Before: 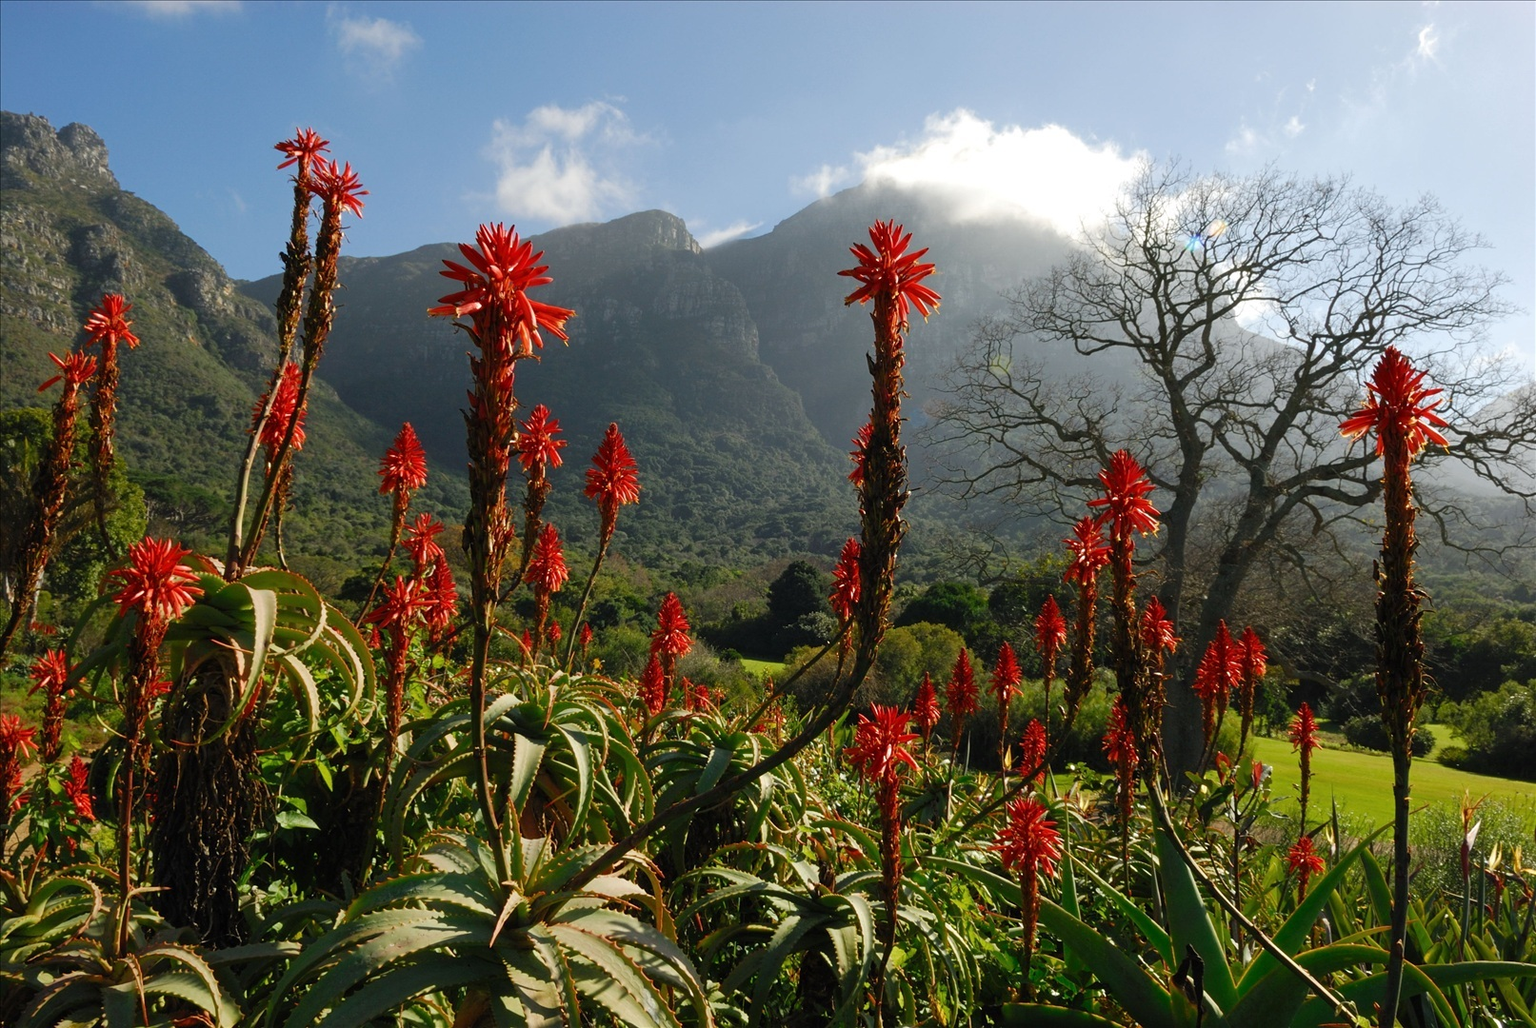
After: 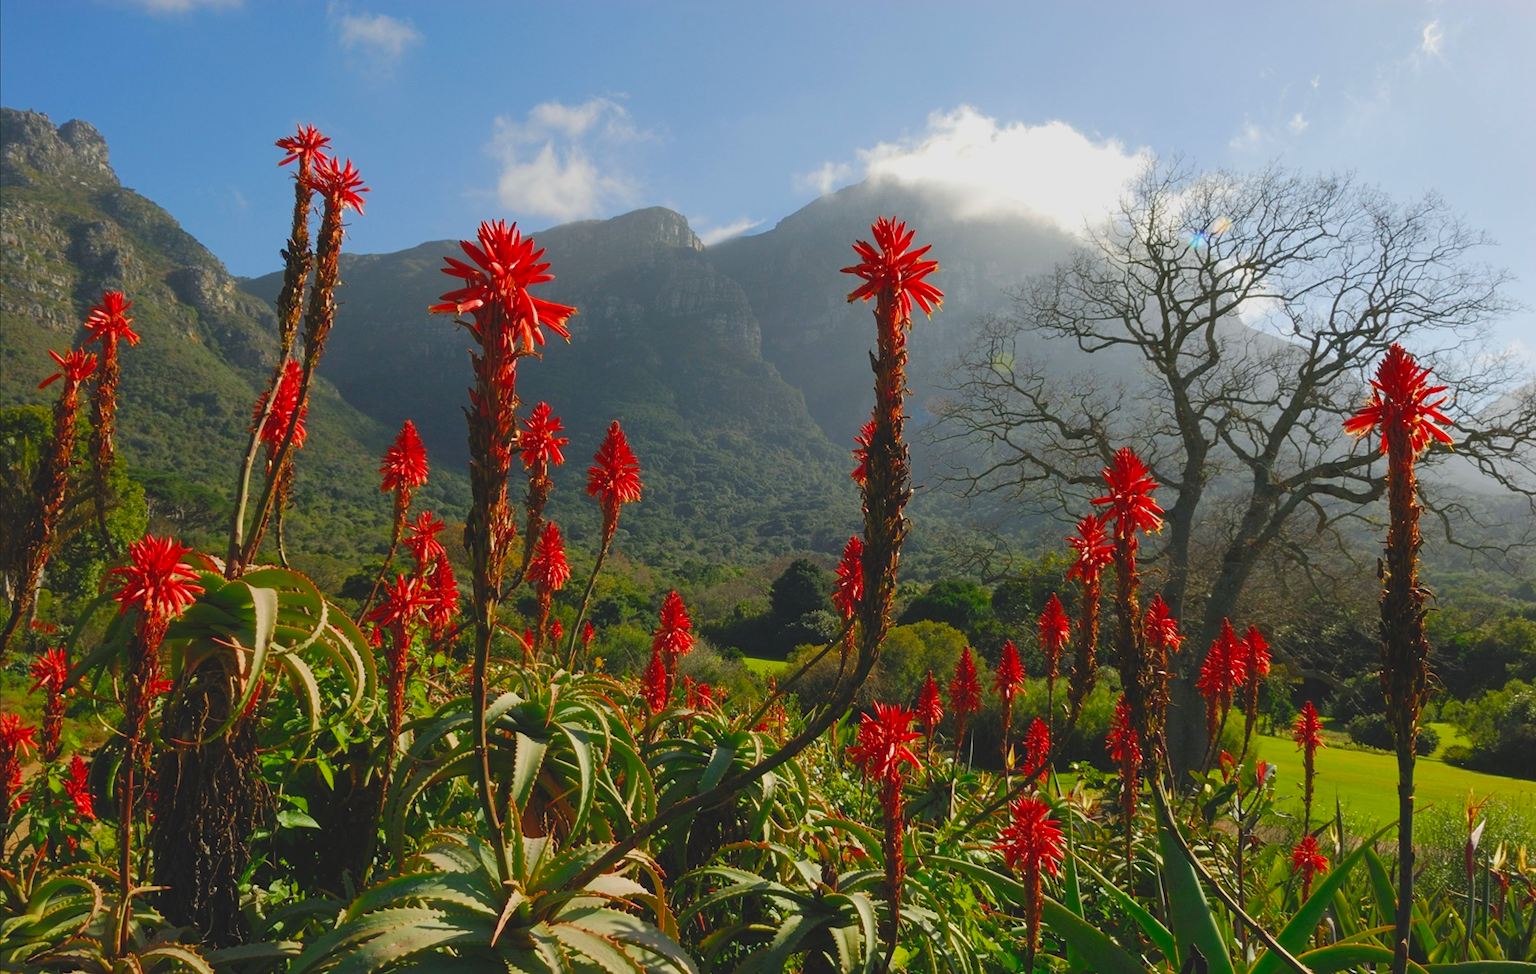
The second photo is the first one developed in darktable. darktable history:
crop: top 0.458%, right 0.254%, bottom 5.04%
contrast brightness saturation: contrast -0.194, saturation 0.187
